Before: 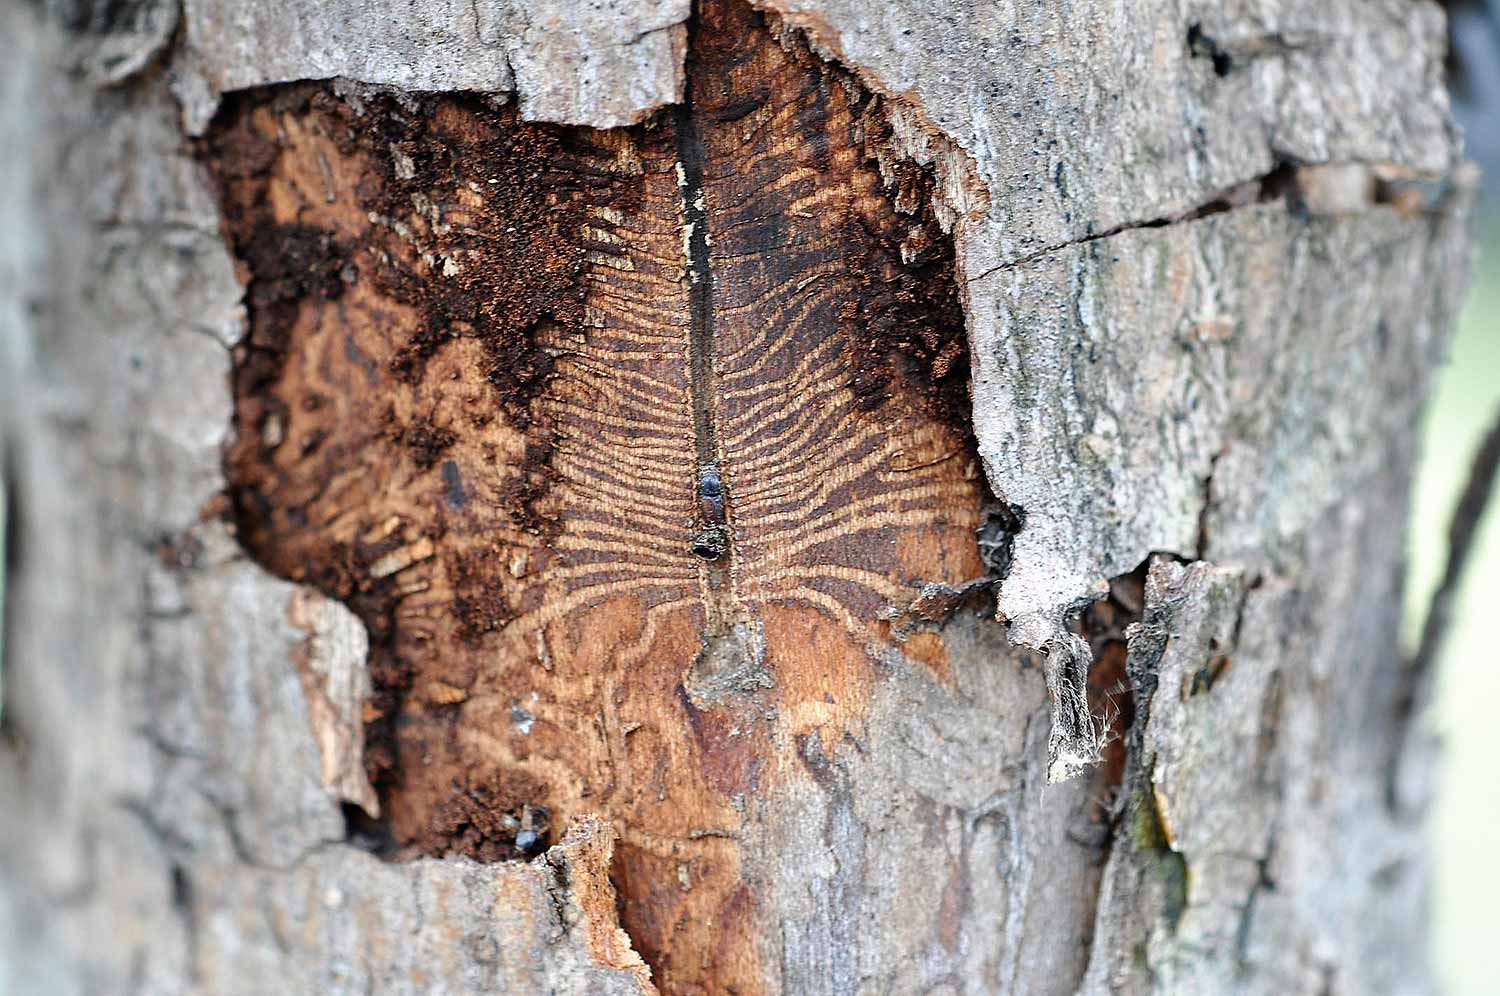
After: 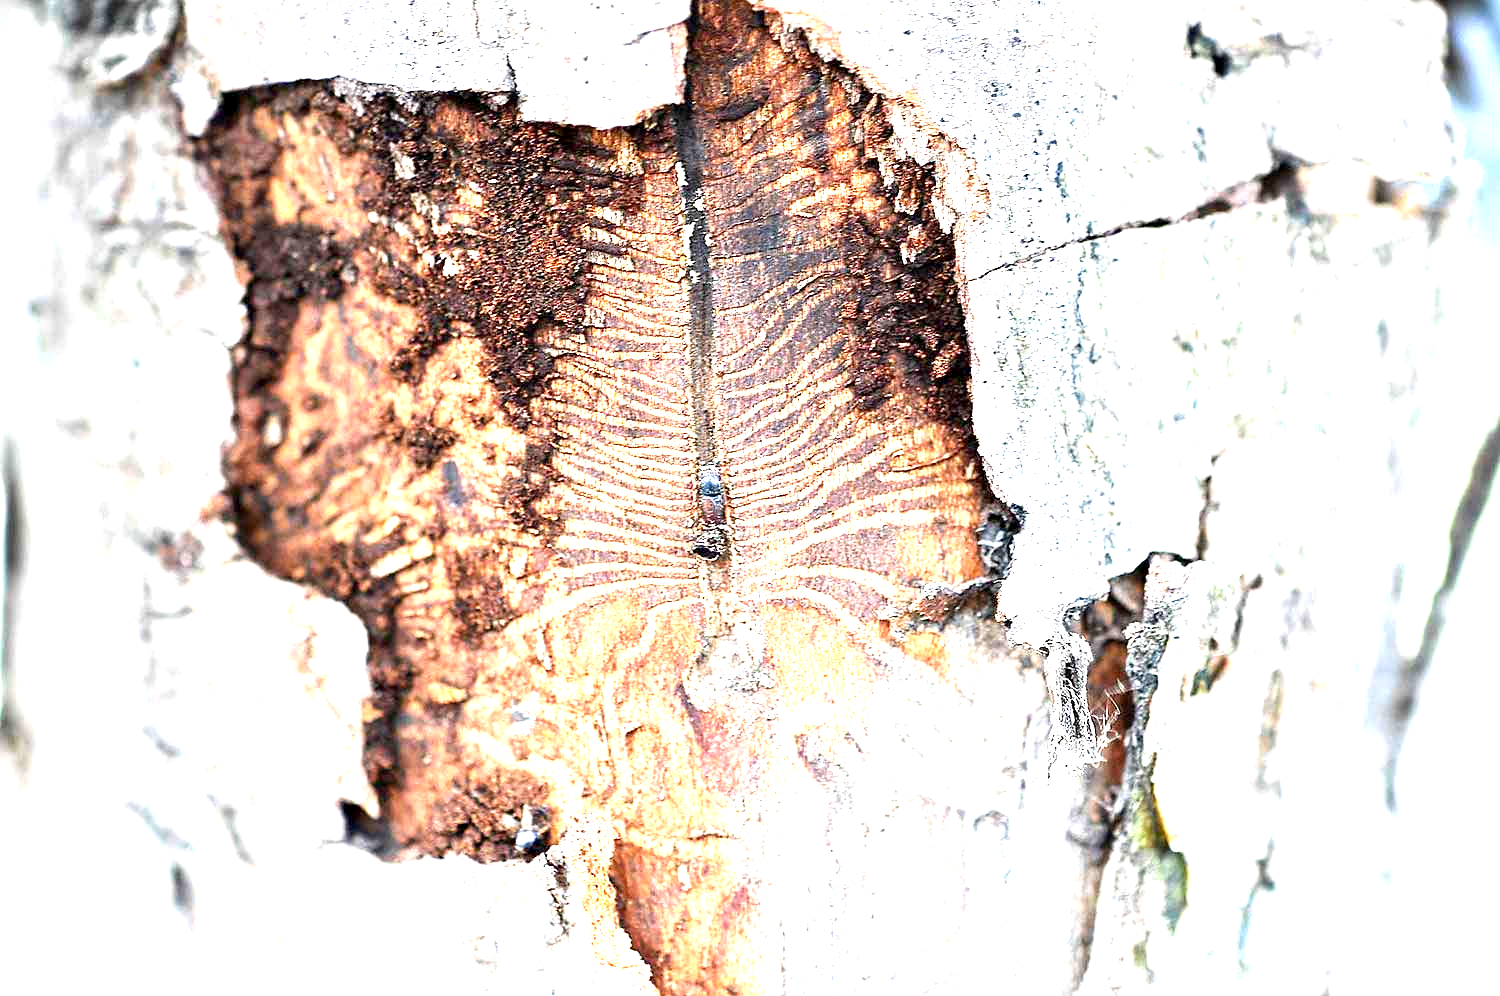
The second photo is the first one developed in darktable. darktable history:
exposure: black level correction 0.002, exposure 1.993 EV, compensate highlight preservation false
